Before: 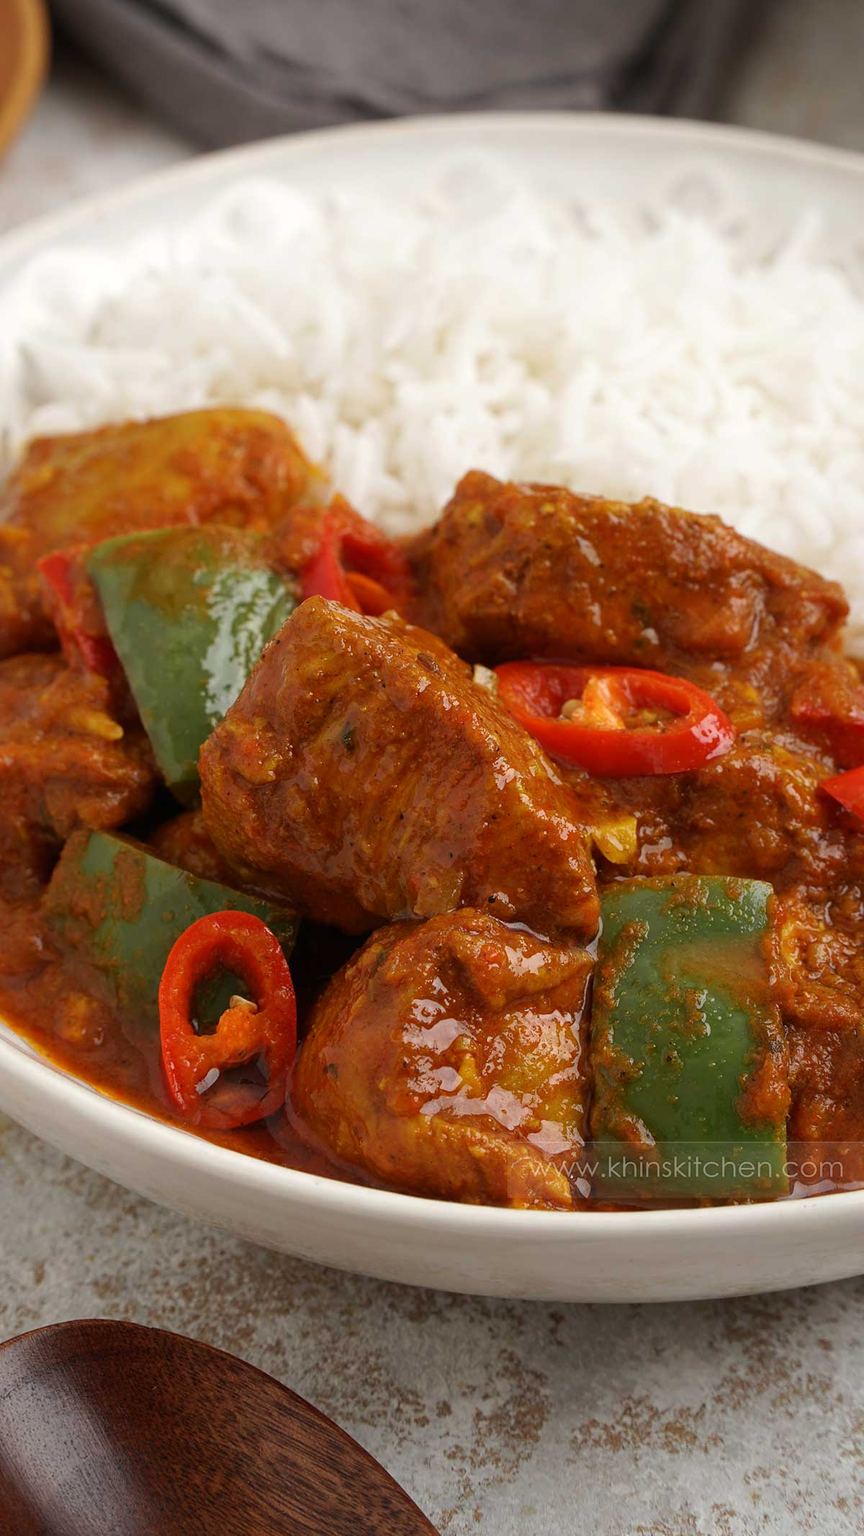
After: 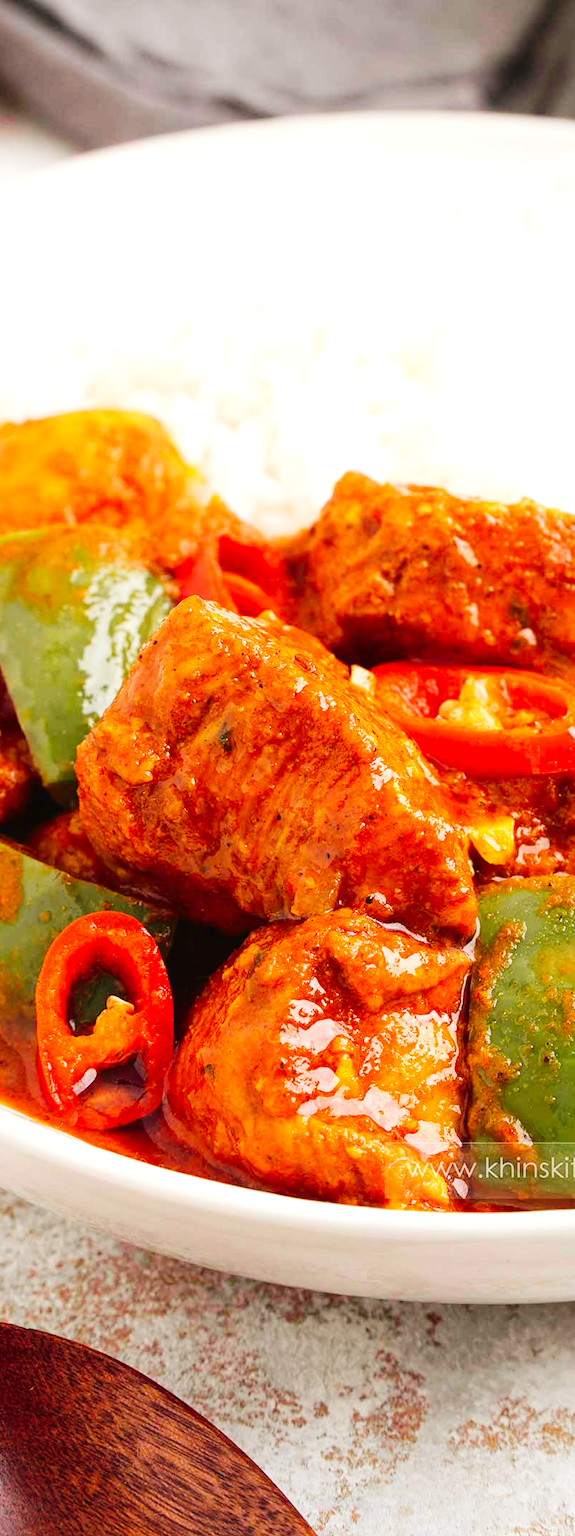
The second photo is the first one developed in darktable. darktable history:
tone curve: curves: ch0 [(0, 0.013) (0.036, 0.035) (0.274, 0.288) (0.504, 0.536) (0.844, 0.84) (1, 0.97)]; ch1 [(0, 0) (0.389, 0.403) (0.462, 0.48) (0.499, 0.5) (0.524, 0.529) (0.567, 0.603) (0.626, 0.651) (0.749, 0.781) (1, 1)]; ch2 [(0, 0) (0.464, 0.478) (0.5, 0.501) (0.533, 0.539) (0.599, 0.6) (0.704, 0.732) (1, 1)], color space Lab, independent channels, preserve colors none
base curve: curves: ch0 [(0, 0) (0.032, 0.025) (0.121, 0.166) (0.206, 0.329) (0.605, 0.79) (1, 1)], preserve colors none
exposure: black level correction 0, exposure 1 EV, compensate exposure bias true, compensate highlight preservation false
crop and rotate: left 14.292%, right 19.041%
